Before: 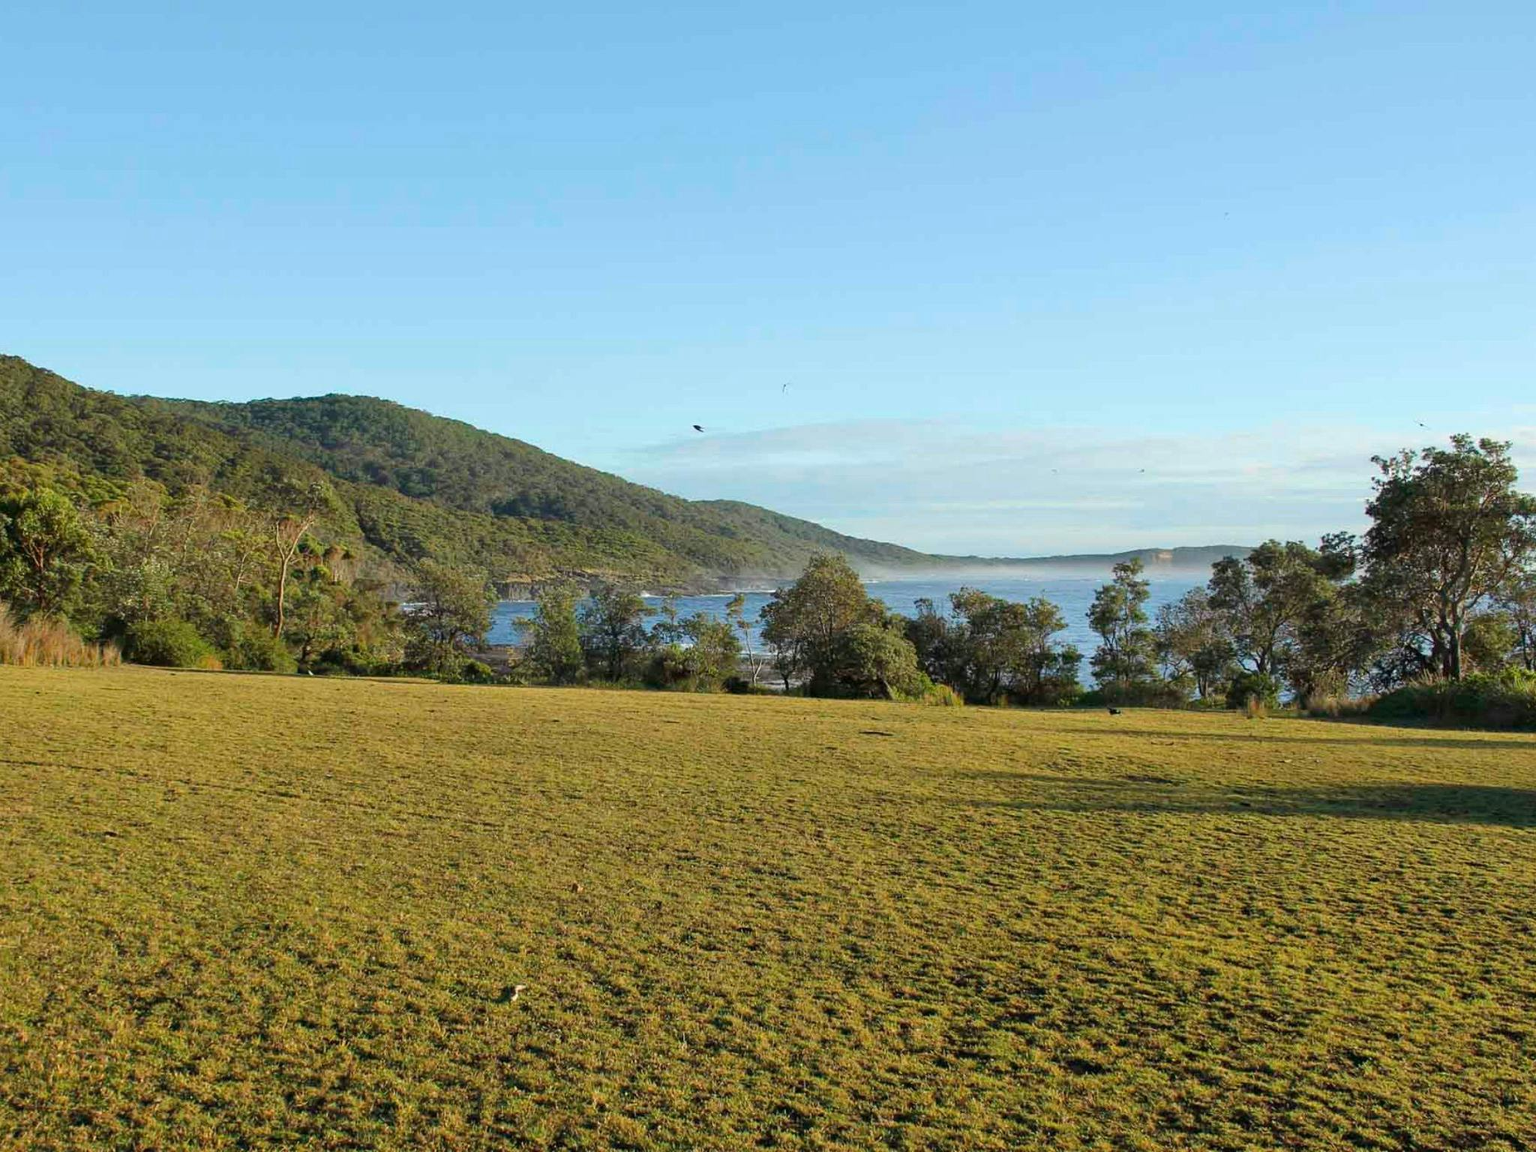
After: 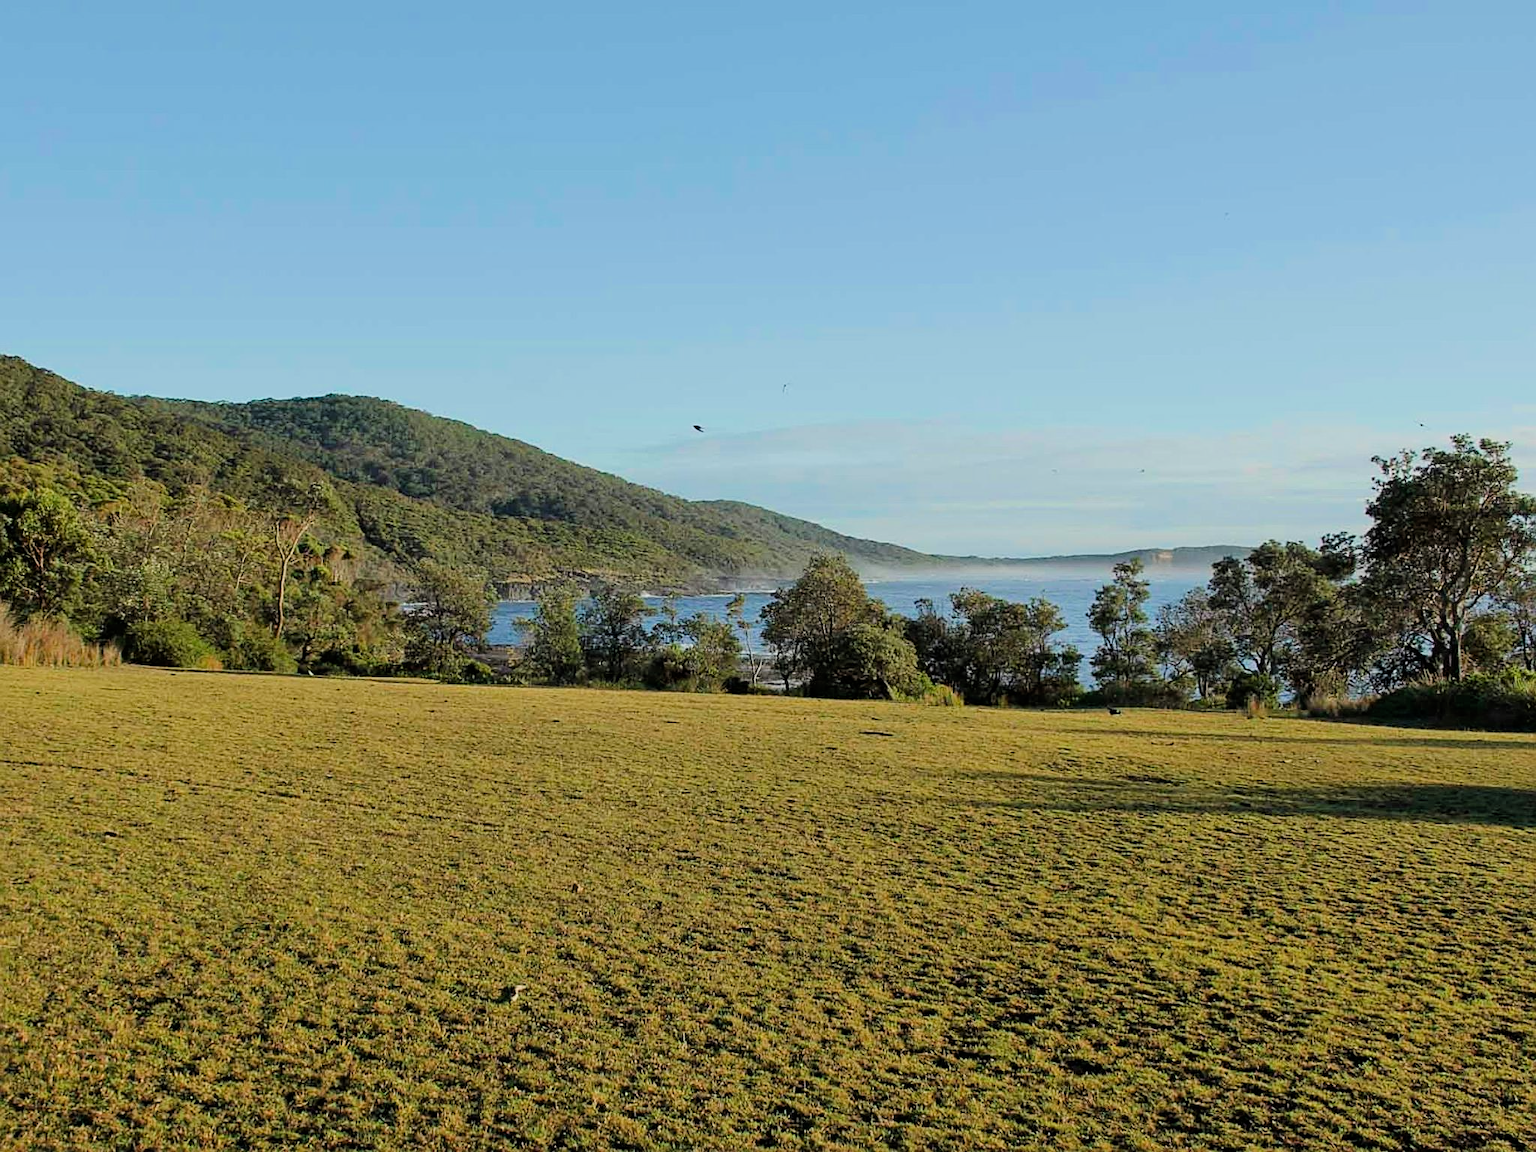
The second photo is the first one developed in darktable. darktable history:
sharpen: on, module defaults
filmic rgb: black relative exposure -7.65 EV, white relative exposure 4.56 EV, hardness 3.61, contrast 1.057, color science v6 (2022)
